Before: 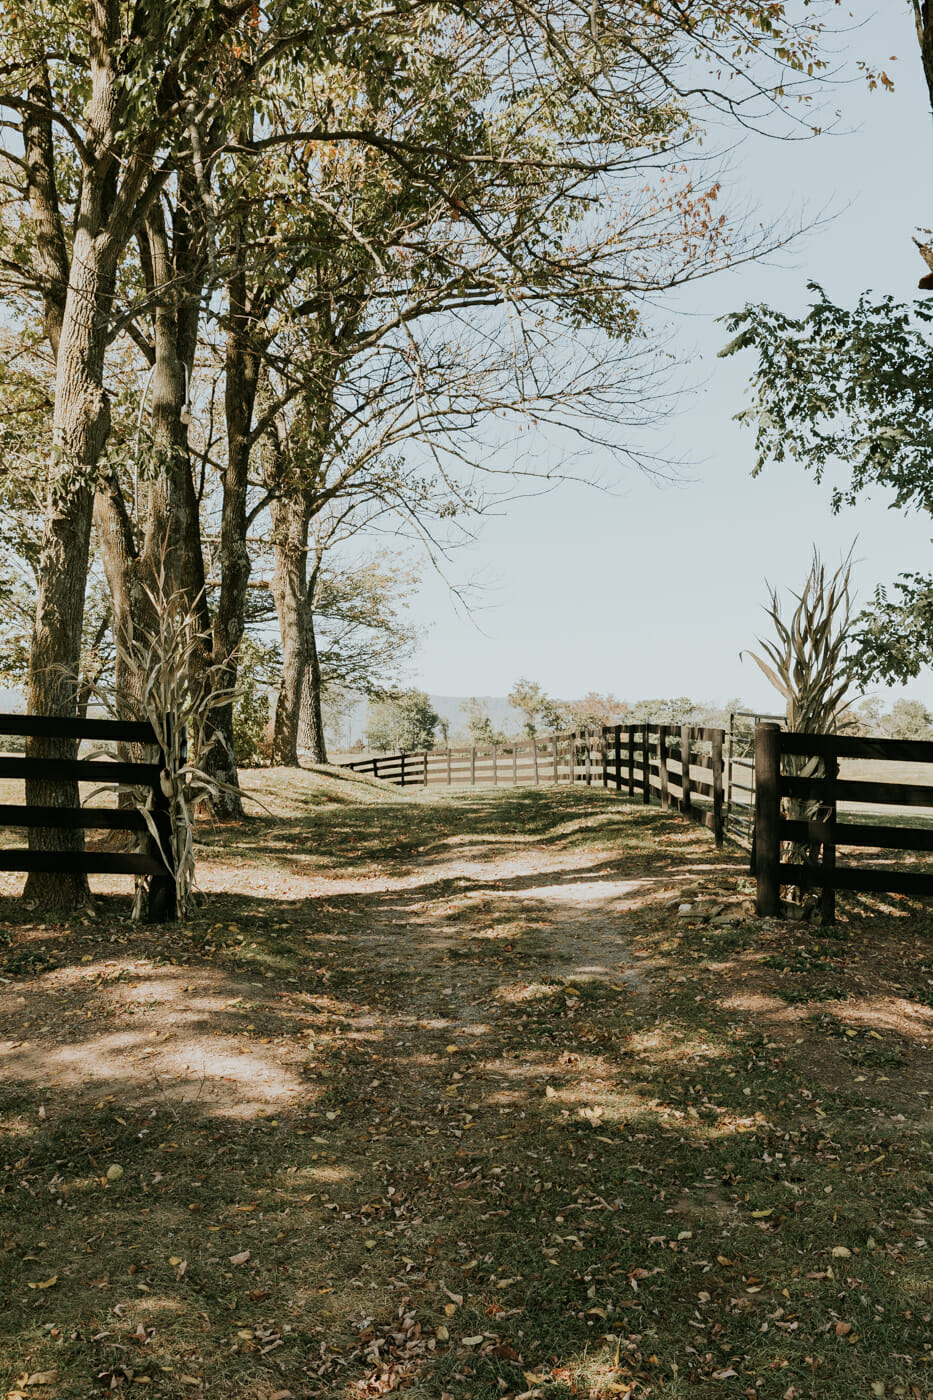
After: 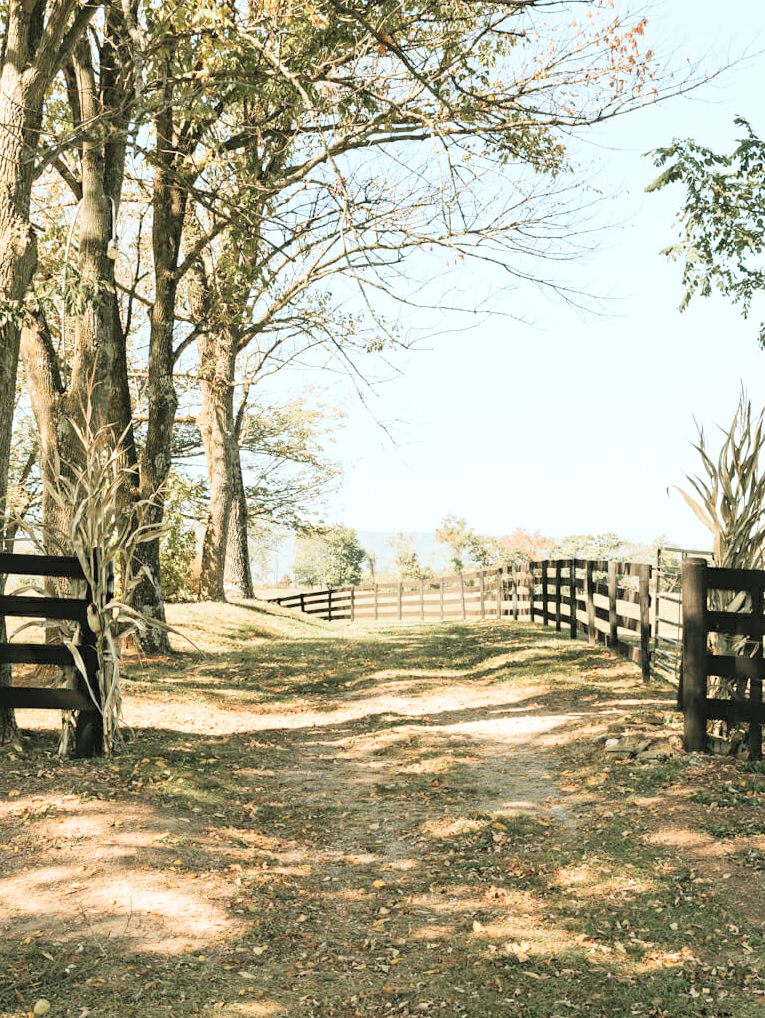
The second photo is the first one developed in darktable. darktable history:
exposure: exposure 0.6 EV, compensate highlight preservation false
crop: left 7.856%, top 11.836%, right 10.12%, bottom 15.387%
contrast brightness saturation: contrast 0.1, brightness 0.3, saturation 0.14
